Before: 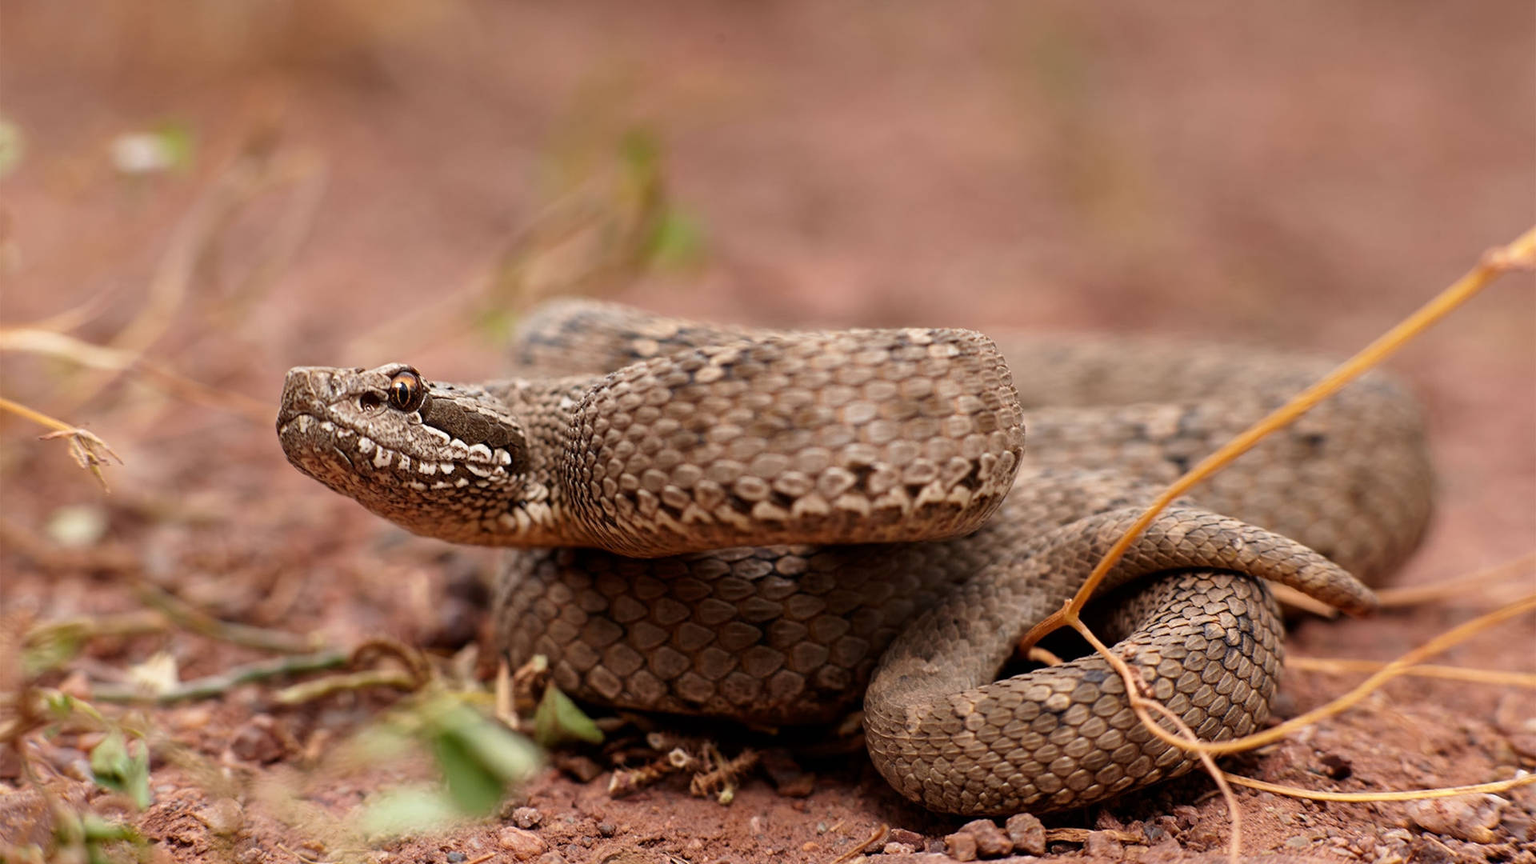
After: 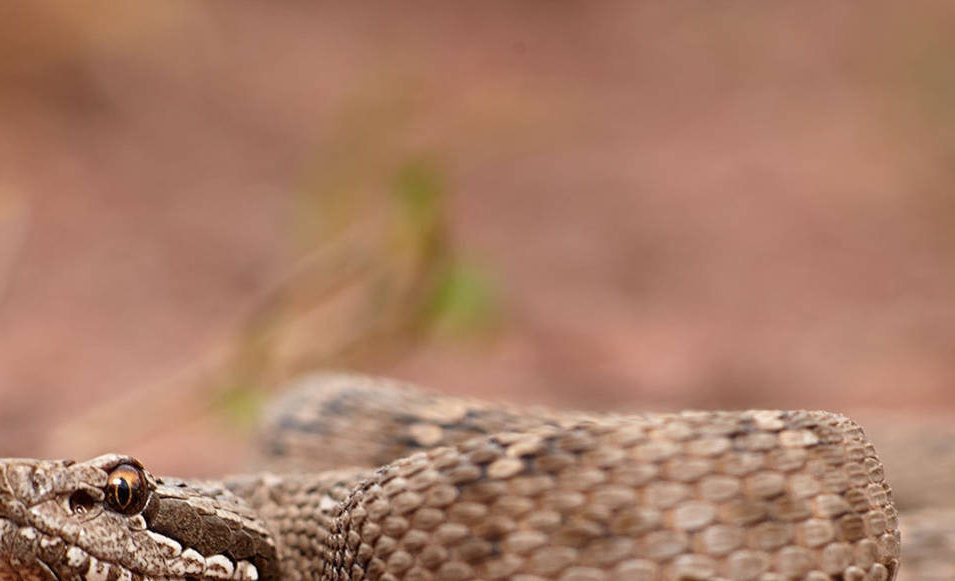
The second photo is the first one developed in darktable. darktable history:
crop: left 19.844%, right 30.413%, bottom 46.172%
